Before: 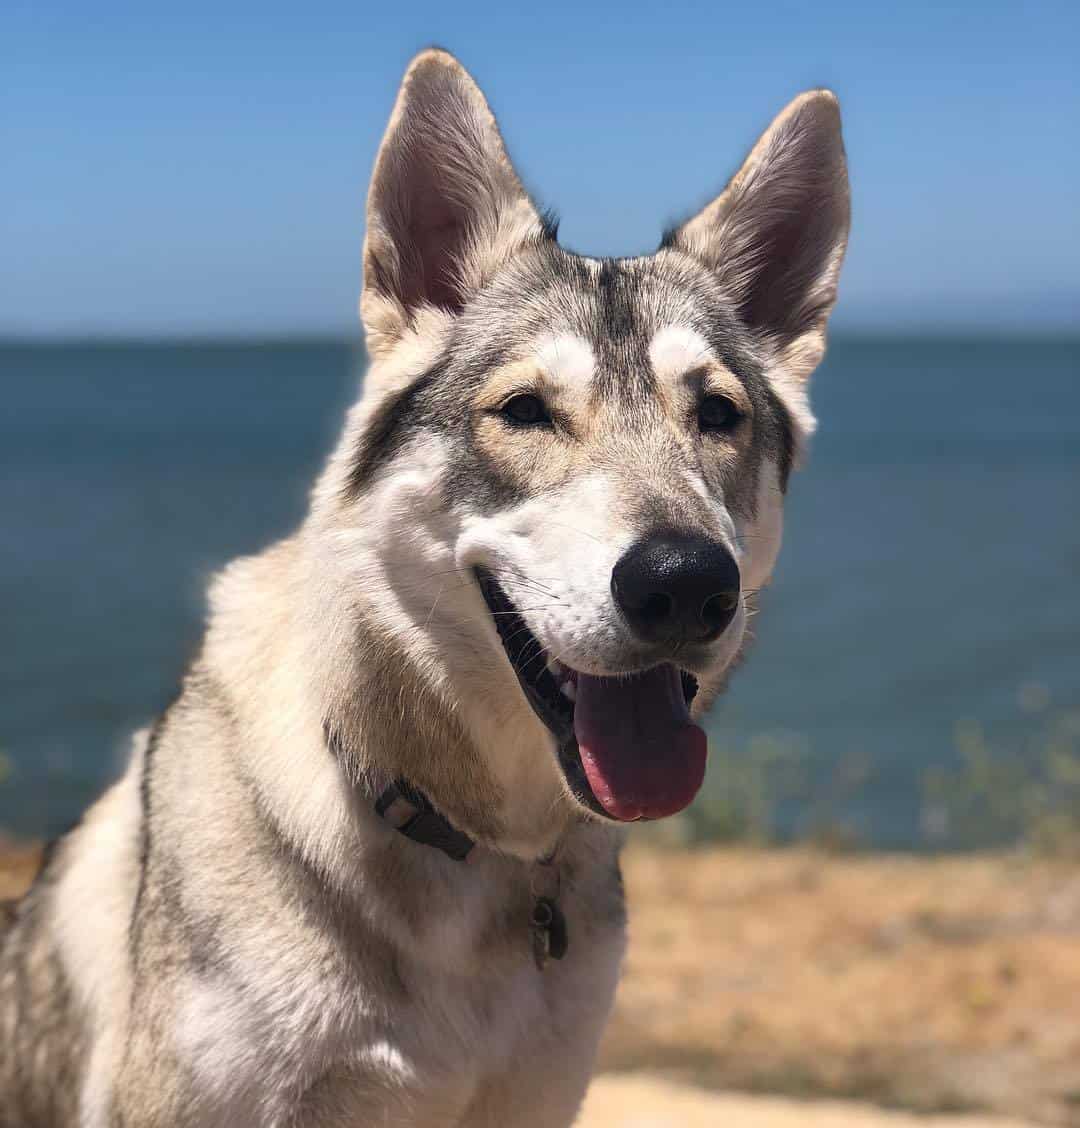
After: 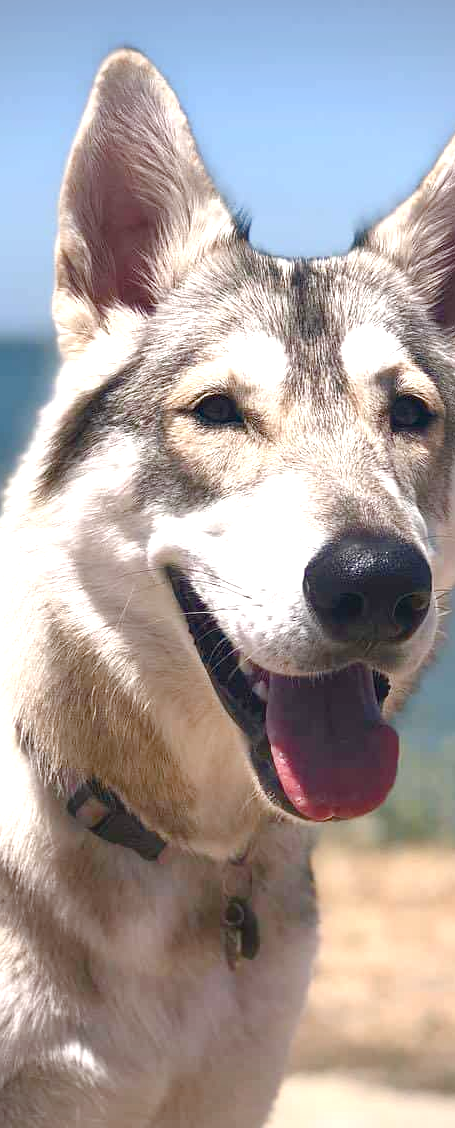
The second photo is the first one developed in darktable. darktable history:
exposure: exposure 0.999 EV, compensate highlight preservation false
vignetting: on, module defaults
crop: left 28.583%, right 29.231%
color balance rgb: shadows lift › chroma 1%, shadows lift › hue 113°, highlights gain › chroma 0.2%, highlights gain › hue 333°, perceptual saturation grading › global saturation 20%, perceptual saturation grading › highlights -50%, perceptual saturation grading › shadows 25%, contrast -10%
